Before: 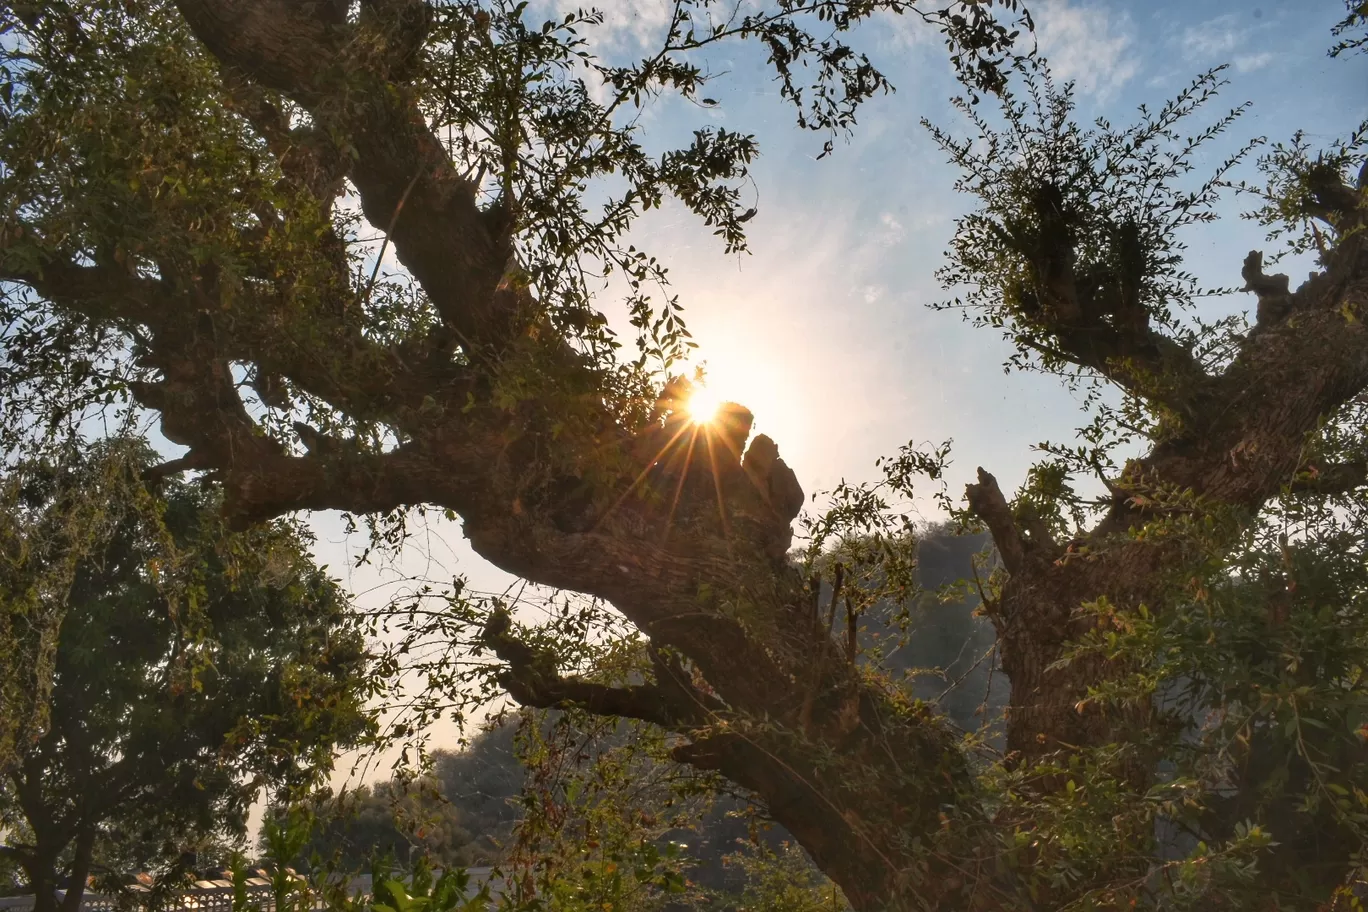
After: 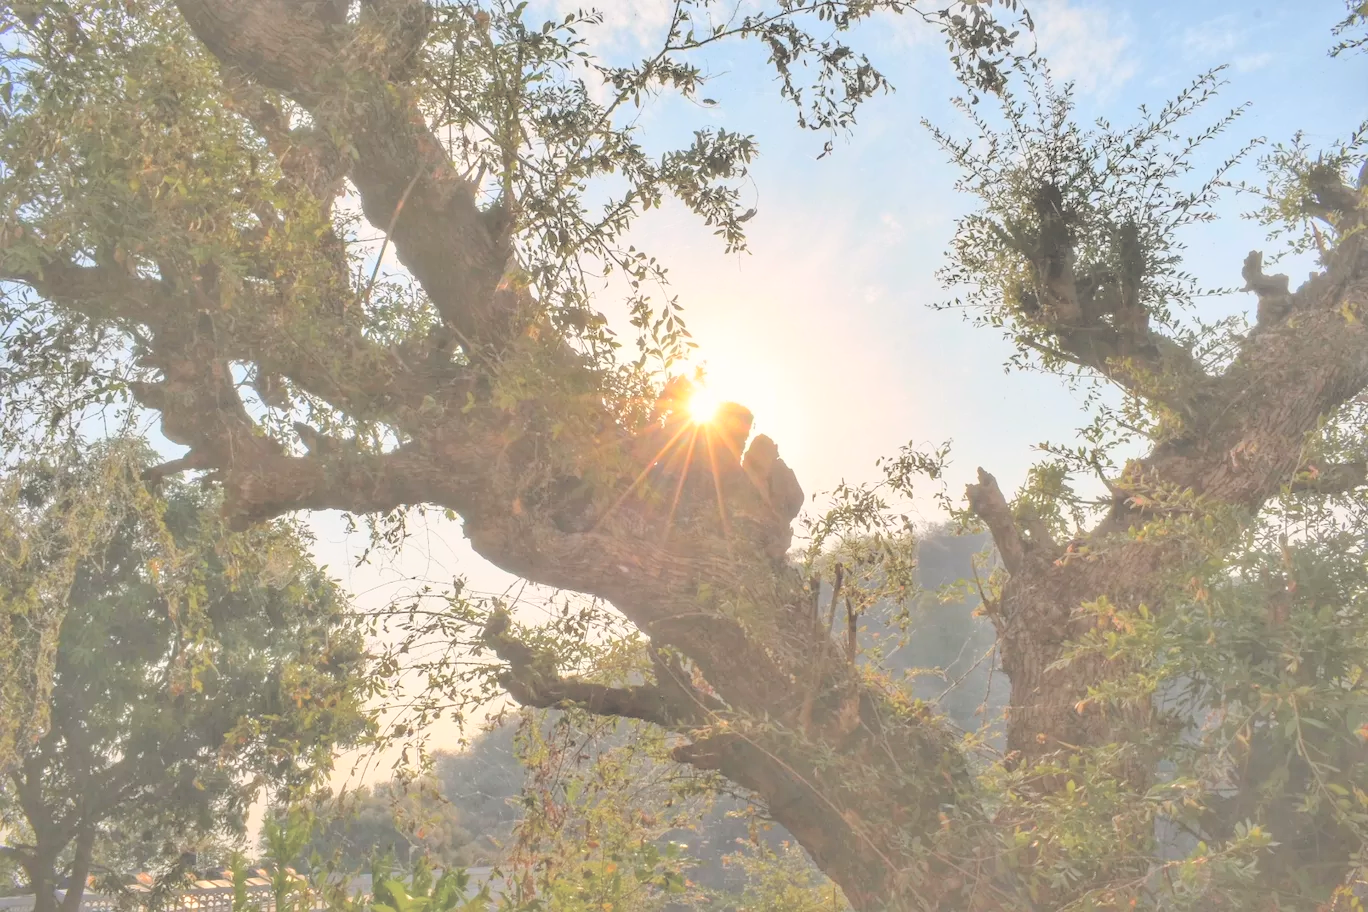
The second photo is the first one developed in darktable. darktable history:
contrast brightness saturation: brightness 0.994
